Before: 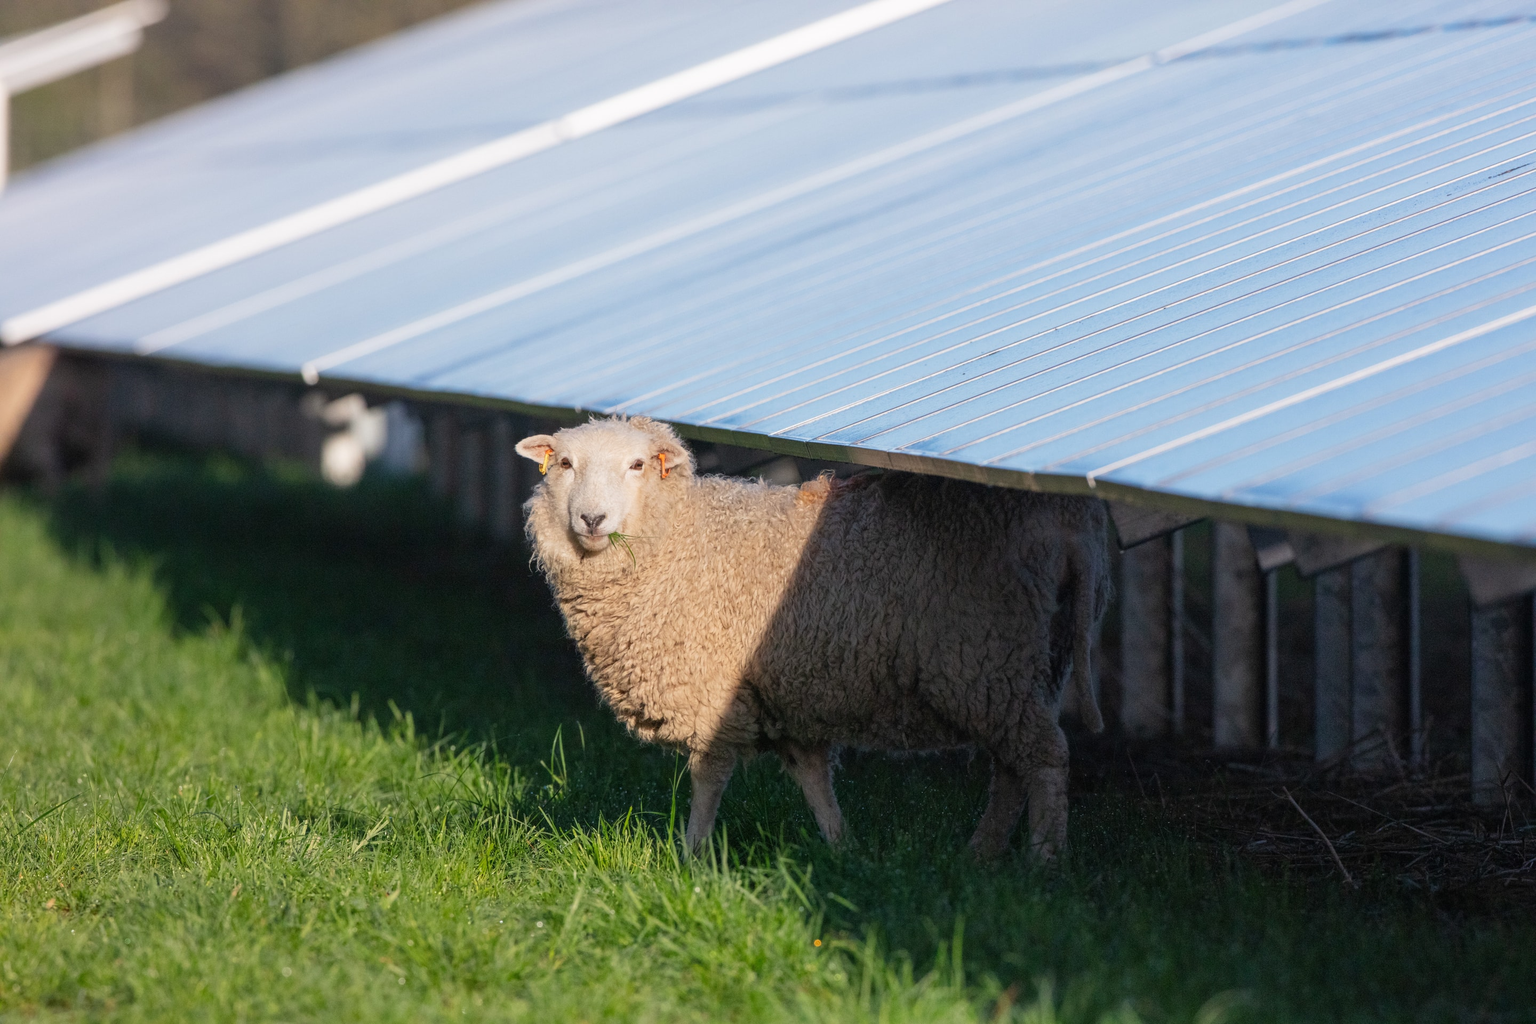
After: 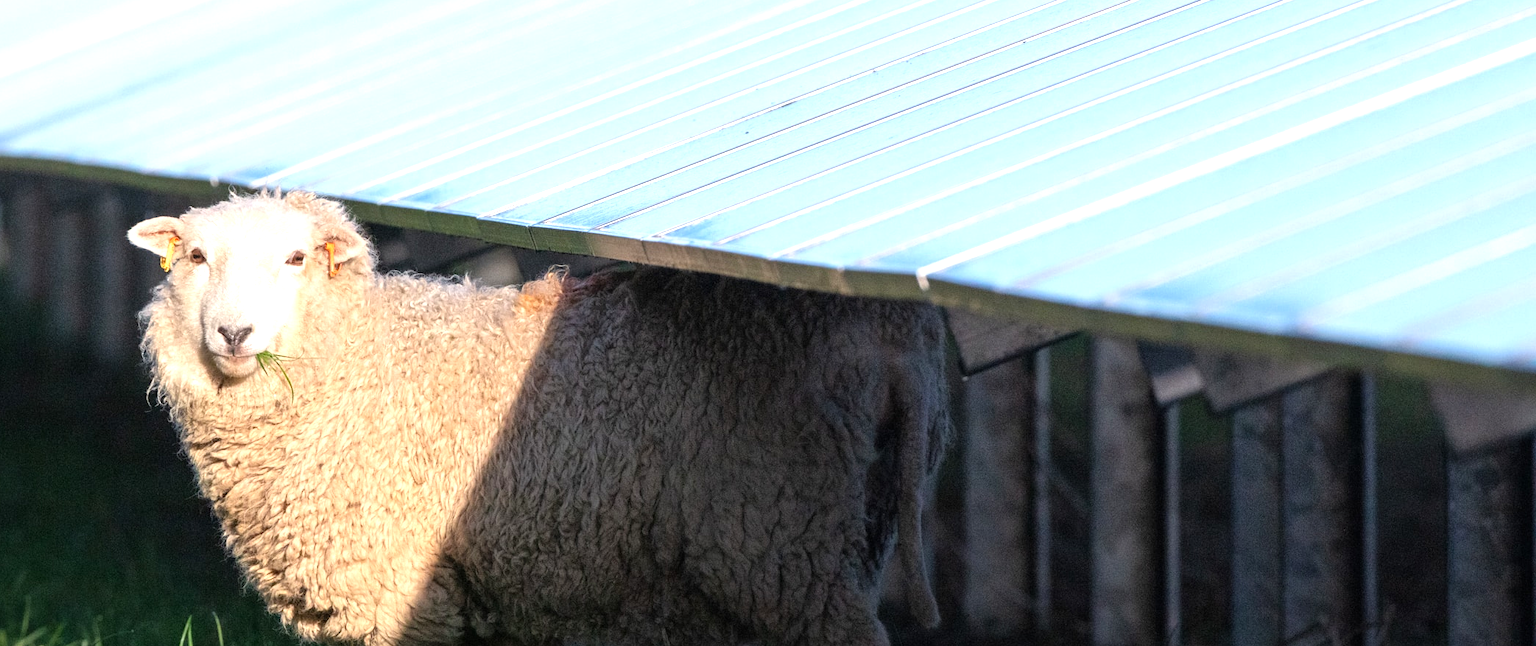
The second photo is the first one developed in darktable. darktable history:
exposure: black level correction 0.001, exposure 0.499 EV, compensate exposure bias true, compensate highlight preservation false
tone equalizer: -8 EV -0.448 EV, -7 EV -0.419 EV, -6 EV -0.348 EV, -5 EV -0.21 EV, -3 EV 0.222 EV, -2 EV 0.327 EV, -1 EV 0.406 EV, +0 EV 0.436 EV
crop and rotate: left 27.569%, top 27.15%, bottom 27.081%
